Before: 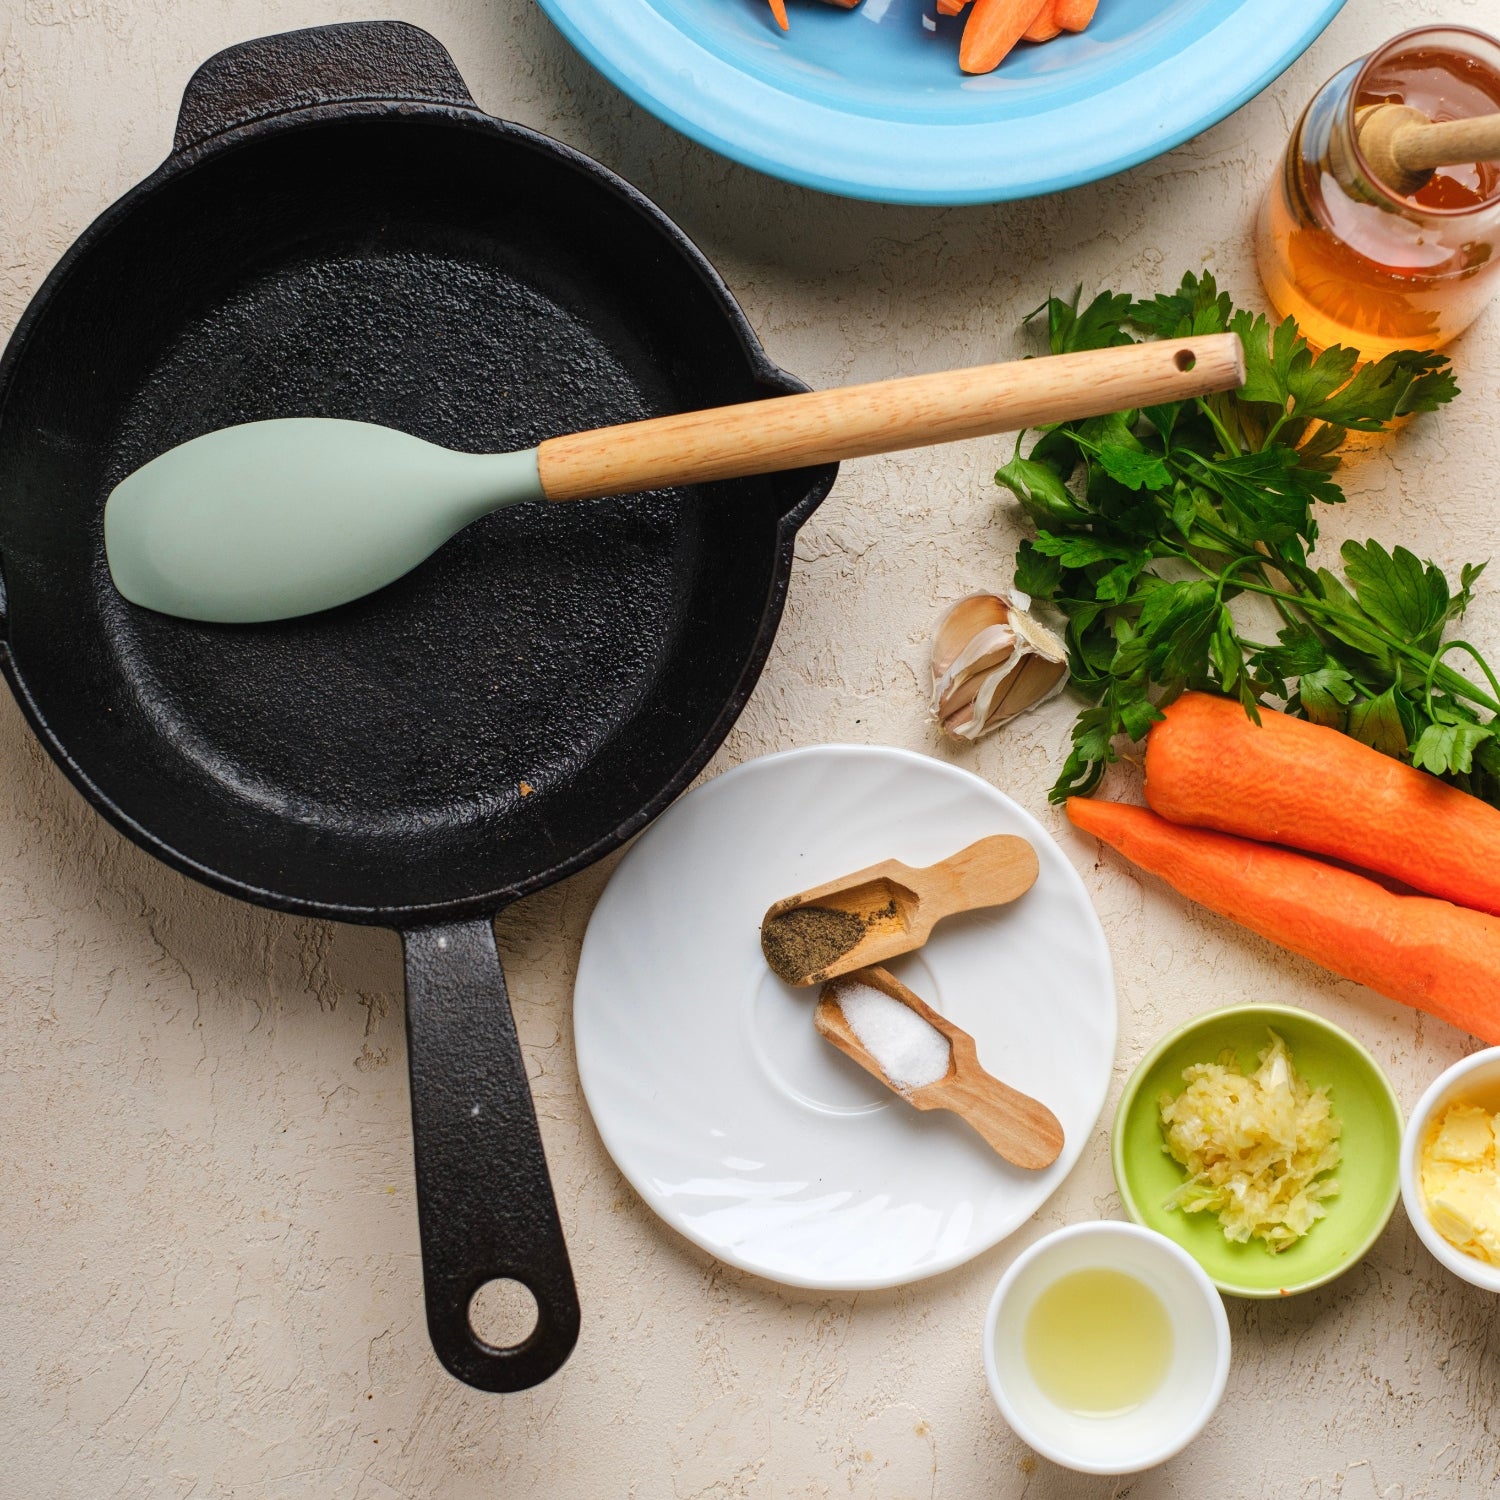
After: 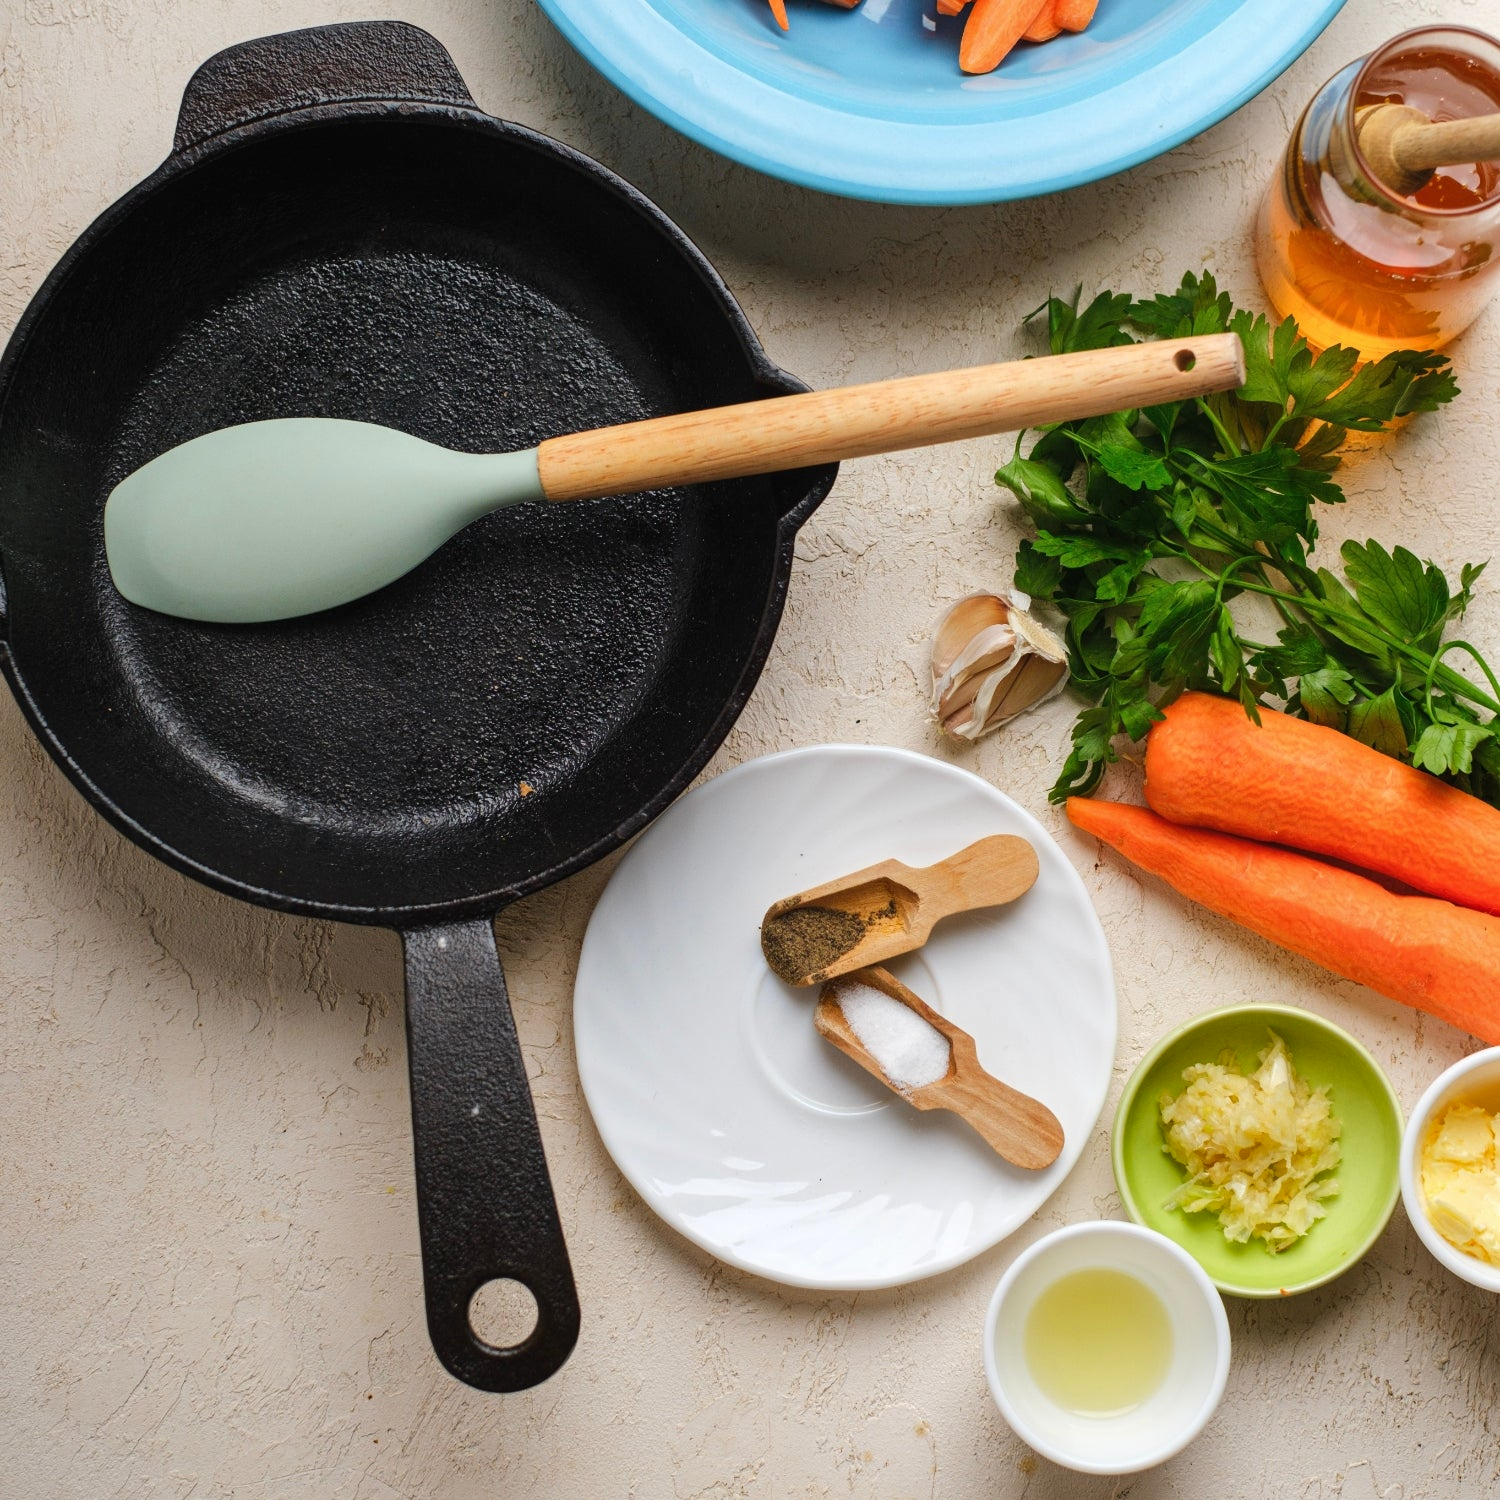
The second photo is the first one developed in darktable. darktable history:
shadows and highlights: radius 127.88, shadows 30.52, highlights -30.8, low approximation 0.01, soften with gaussian
